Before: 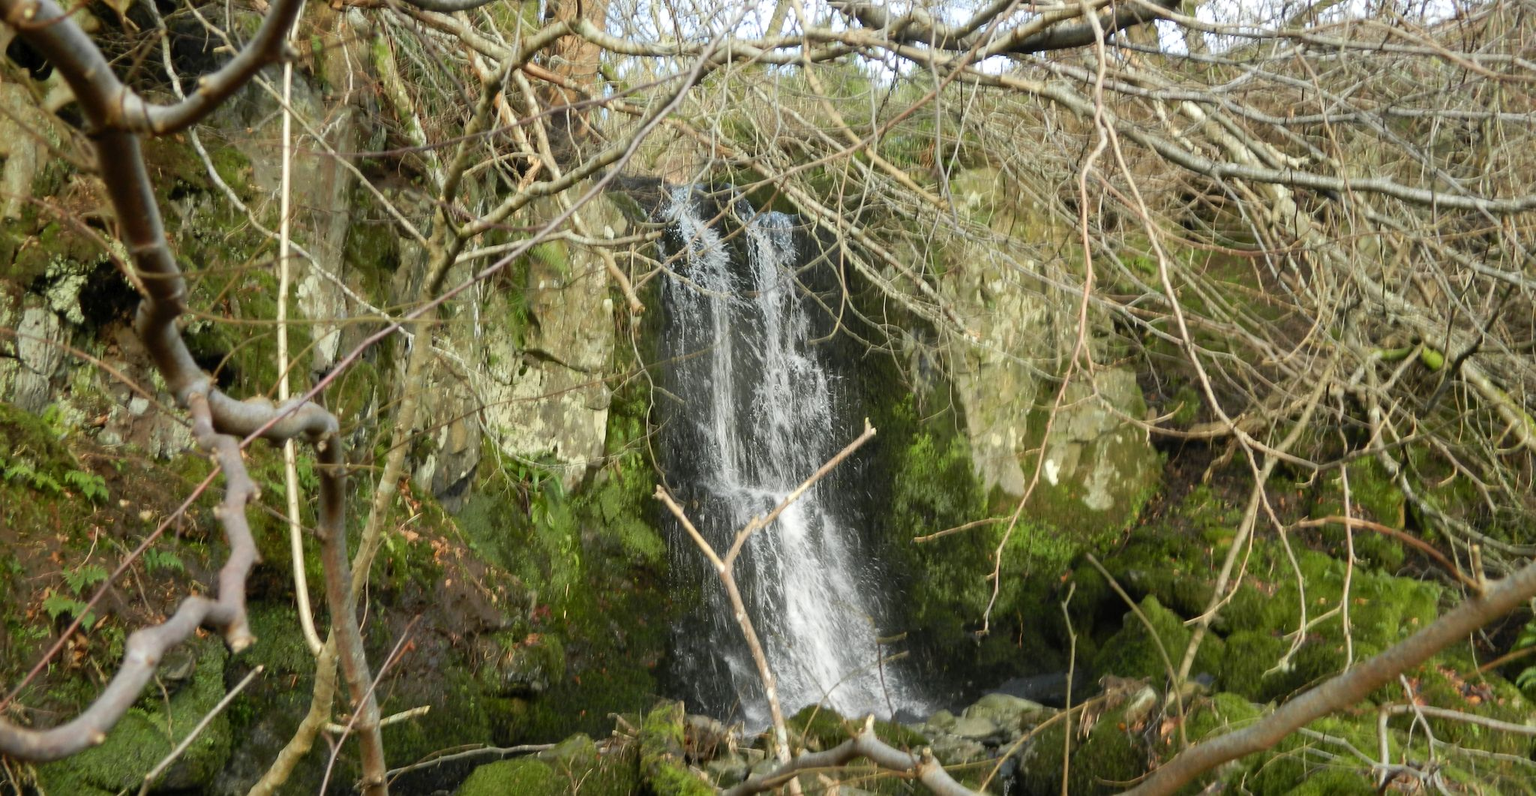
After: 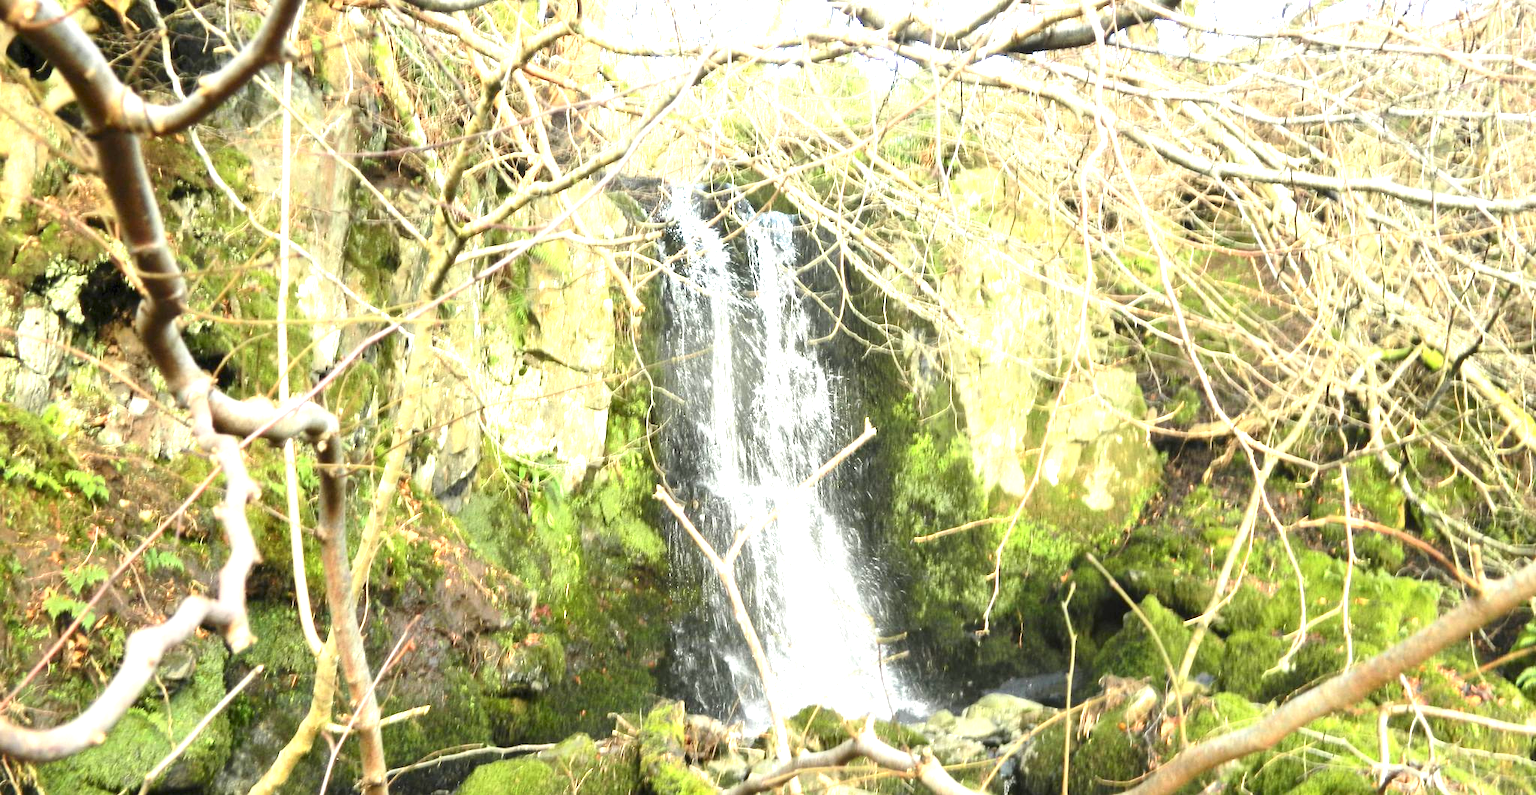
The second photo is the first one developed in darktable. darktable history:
exposure: black level correction 0, exposure 1.9 EV, compensate highlight preservation false
contrast brightness saturation: contrast 0.15, brightness 0.05
